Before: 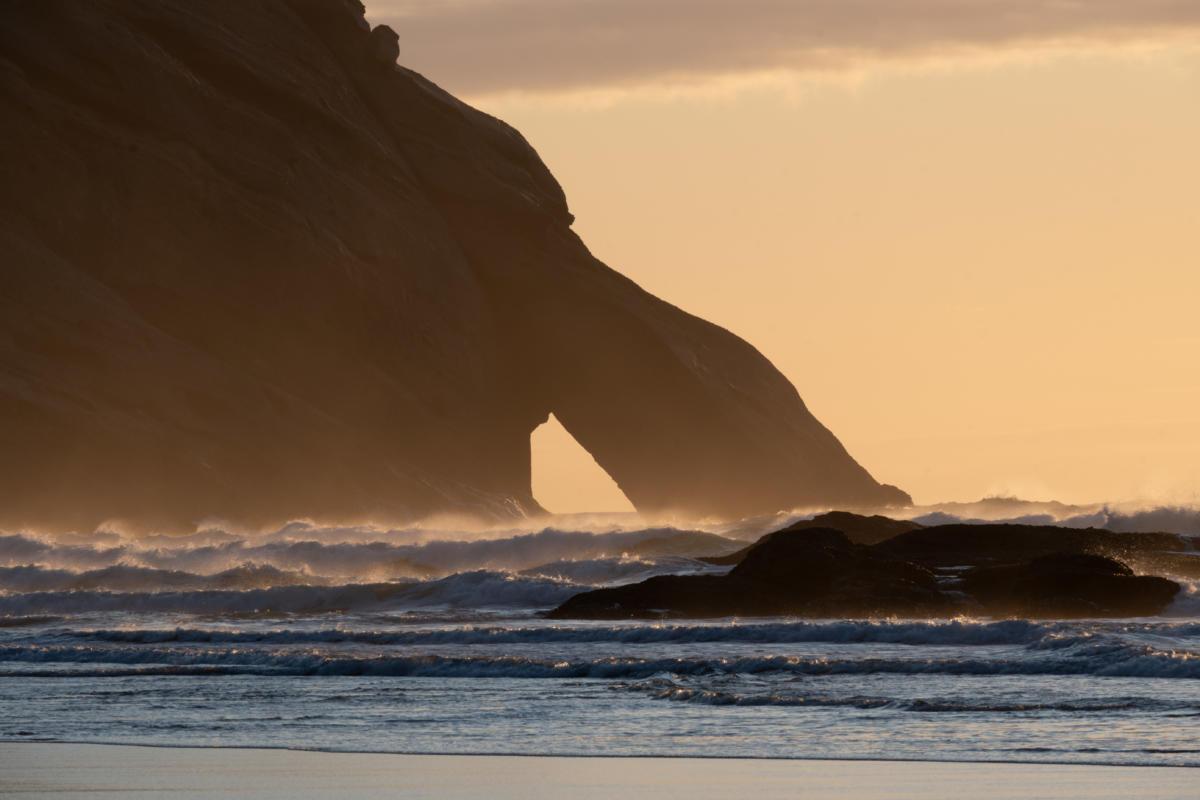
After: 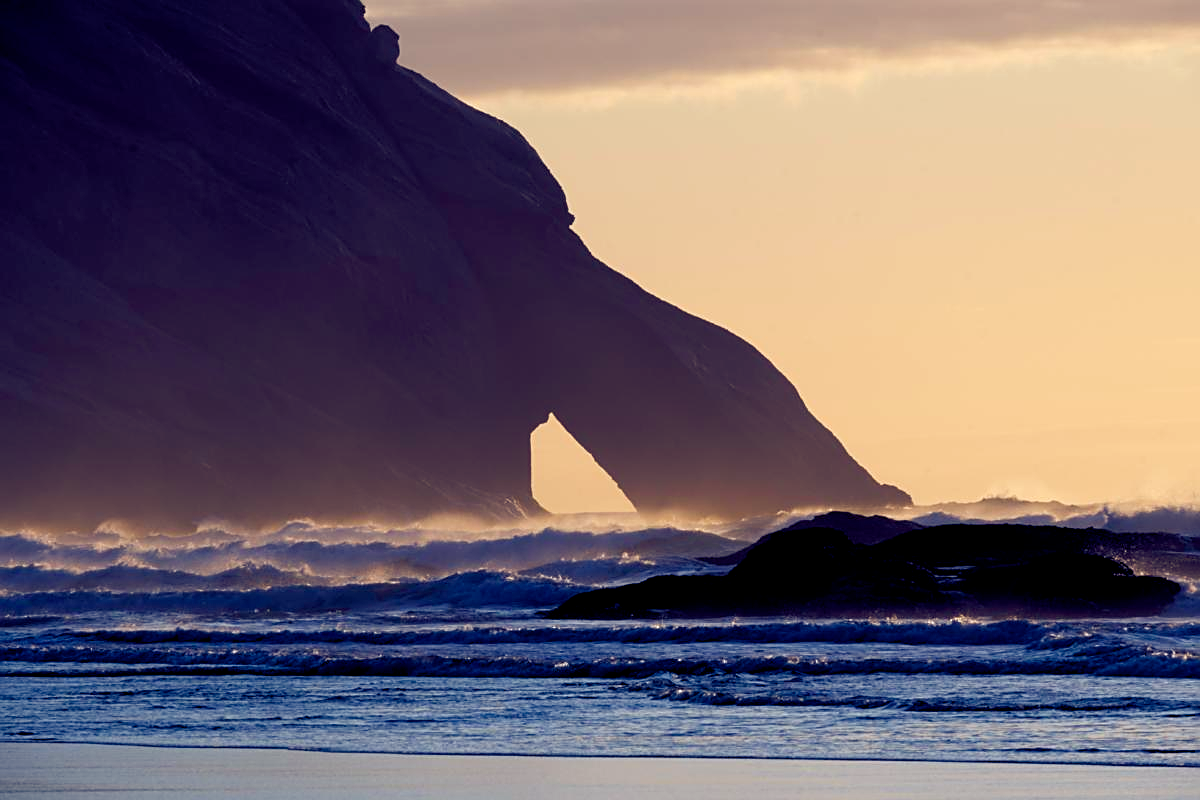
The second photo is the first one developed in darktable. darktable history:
sharpen: on, module defaults
color balance rgb: shadows lift › luminance -41.13%, shadows lift › chroma 14.13%, shadows lift › hue 260°, power › luminance -3.76%, power › chroma 0.56%, power › hue 40.37°, highlights gain › luminance 16.81%, highlights gain › chroma 2.94%, highlights gain › hue 260°, global offset › luminance -0.29%, global offset › chroma 0.31%, global offset › hue 260°, perceptual saturation grading › global saturation 20%, perceptual saturation grading › highlights -13.92%, perceptual saturation grading › shadows 50%
white balance: red 0.978, blue 0.999
